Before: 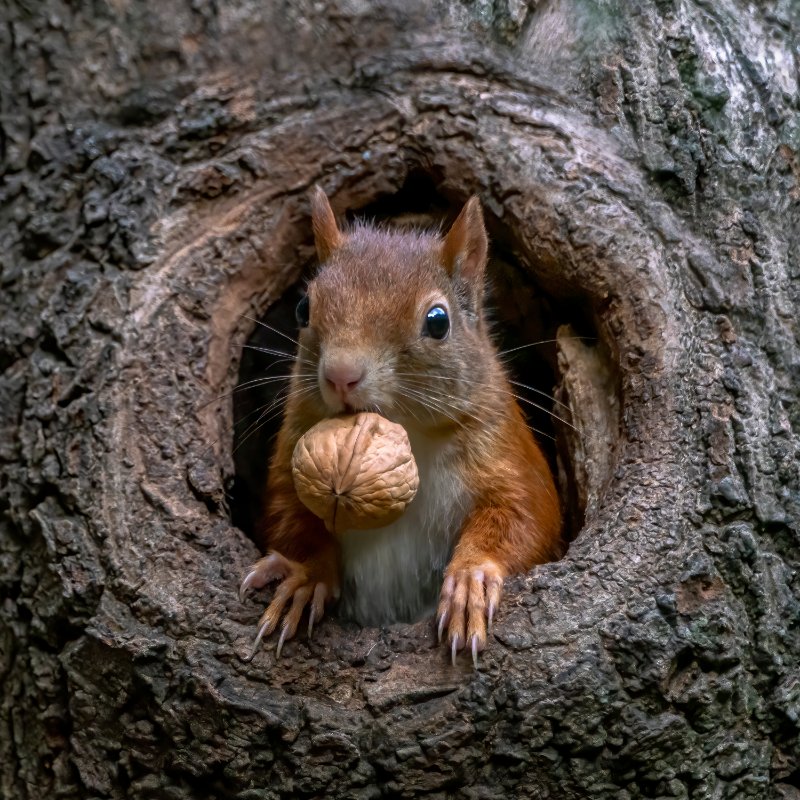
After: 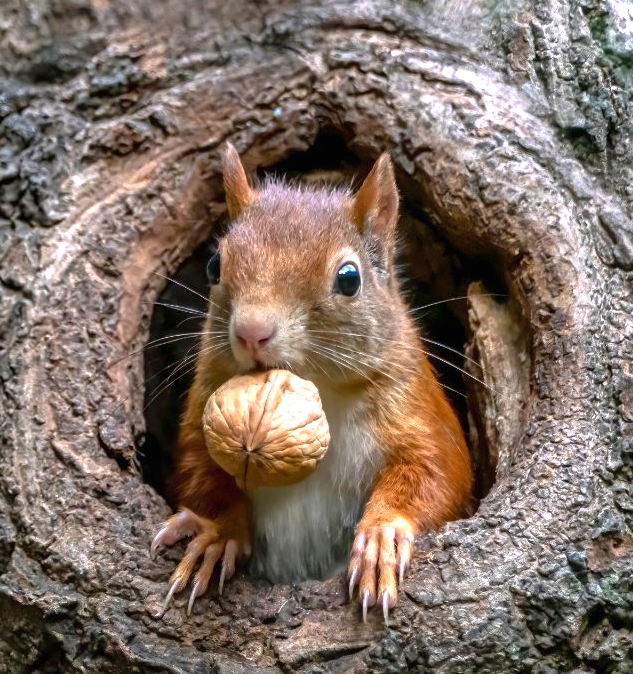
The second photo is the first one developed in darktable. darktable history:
exposure: black level correction 0, exposure 1.1 EV, compensate exposure bias true, compensate highlight preservation false
crop: left 11.225%, top 5.381%, right 9.565%, bottom 10.314%
